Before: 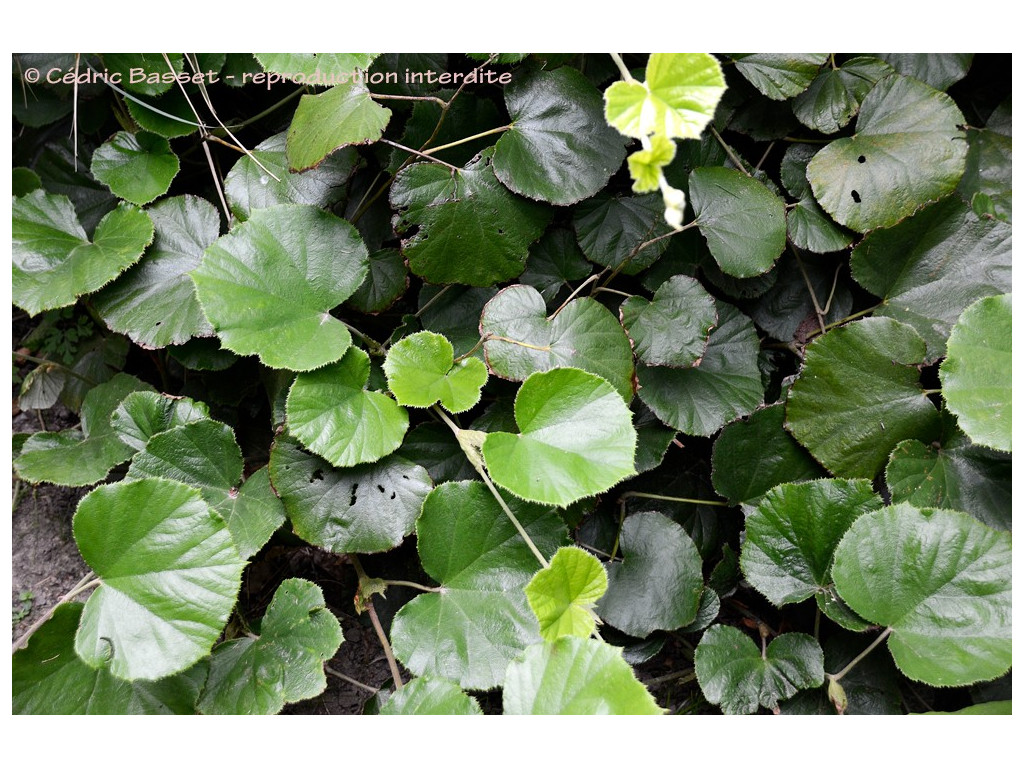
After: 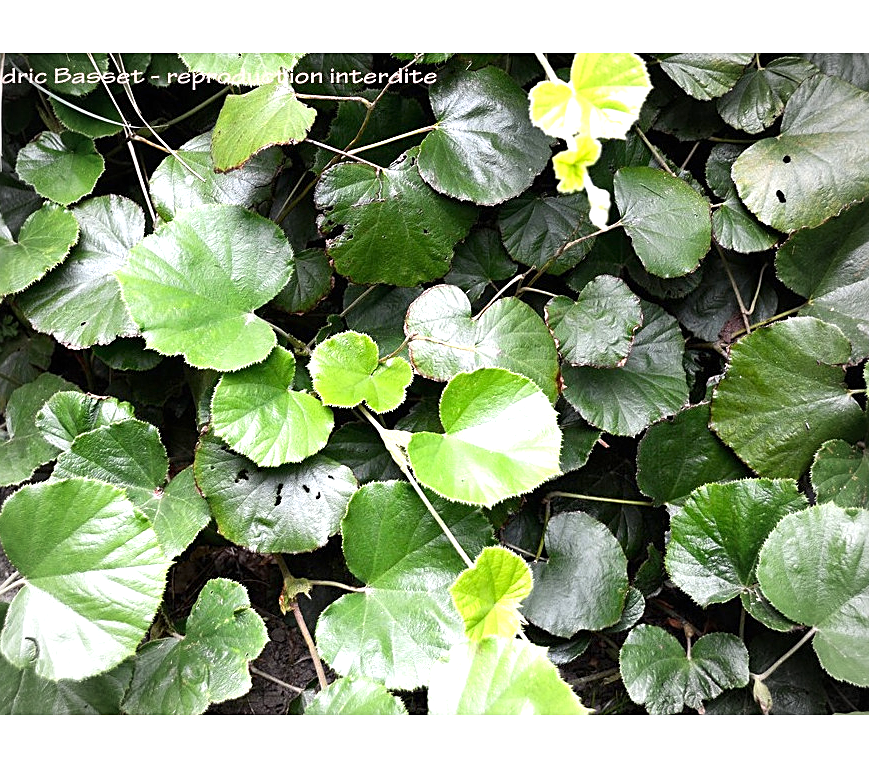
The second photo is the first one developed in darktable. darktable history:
crop: left 7.332%, right 7.797%
sharpen: on, module defaults
vignetting: brightness -0.284, center (-0.032, -0.036), automatic ratio true
exposure: black level correction 0, exposure 0.889 EV, compensate highlight preservation false
